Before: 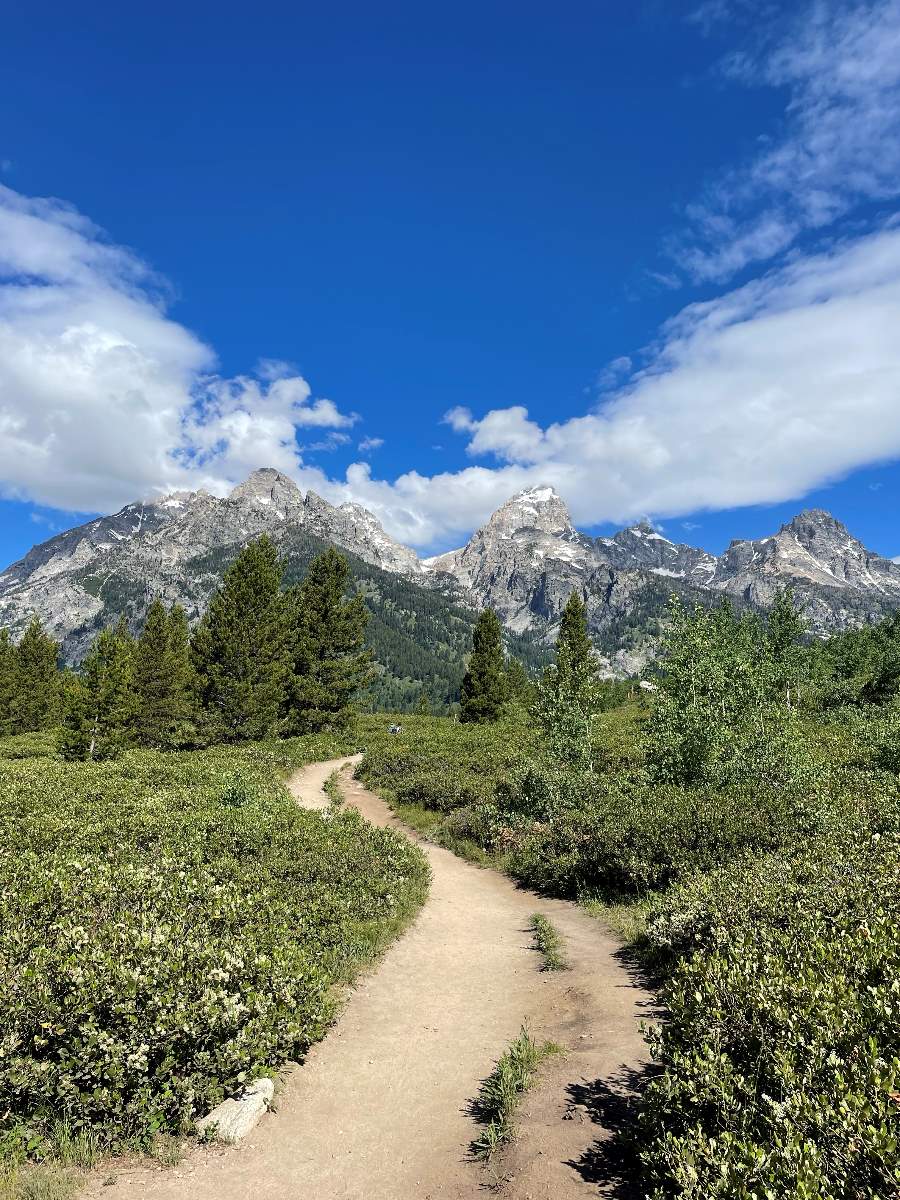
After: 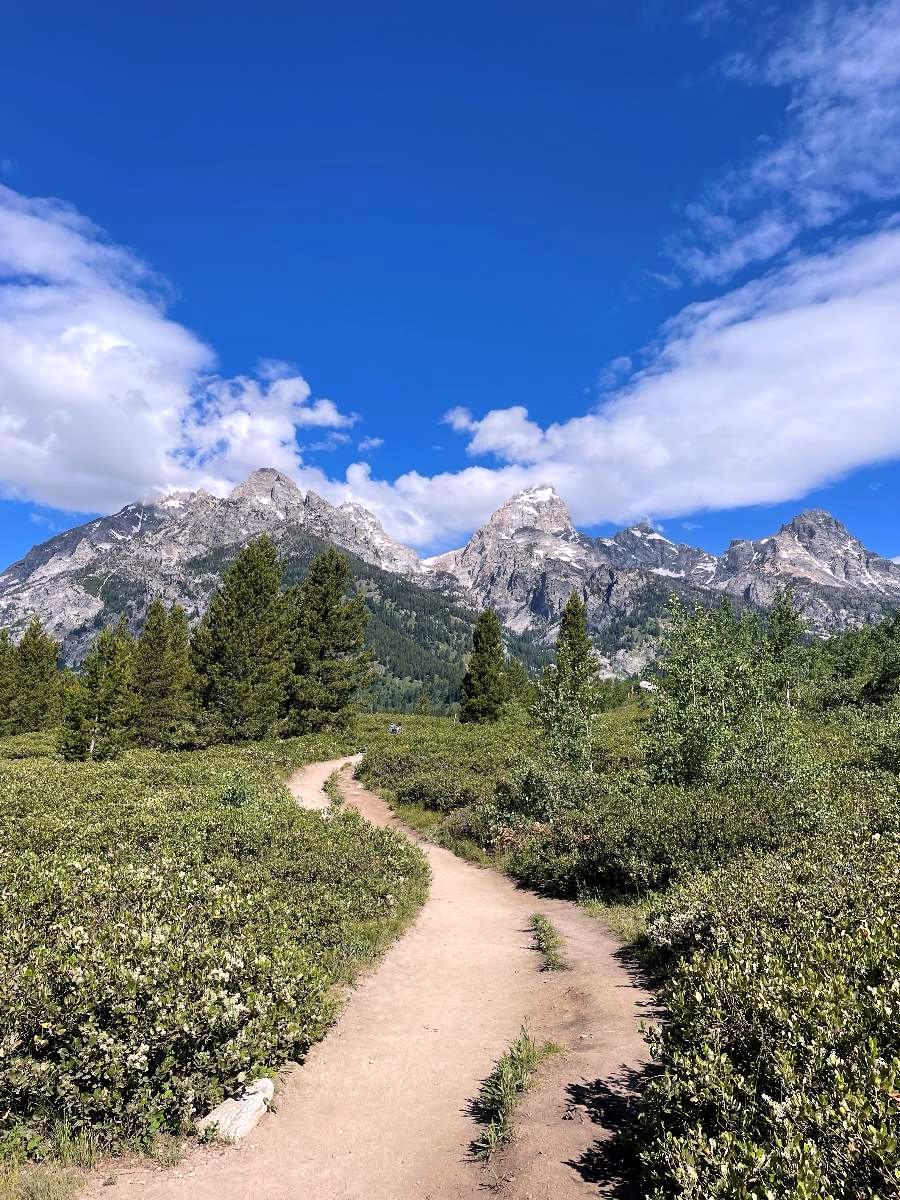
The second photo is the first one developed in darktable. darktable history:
white balance: red 1.05, blue 1.072
shadows and highlights: shadows -10, white point adjustment 1.5, highlights 10
